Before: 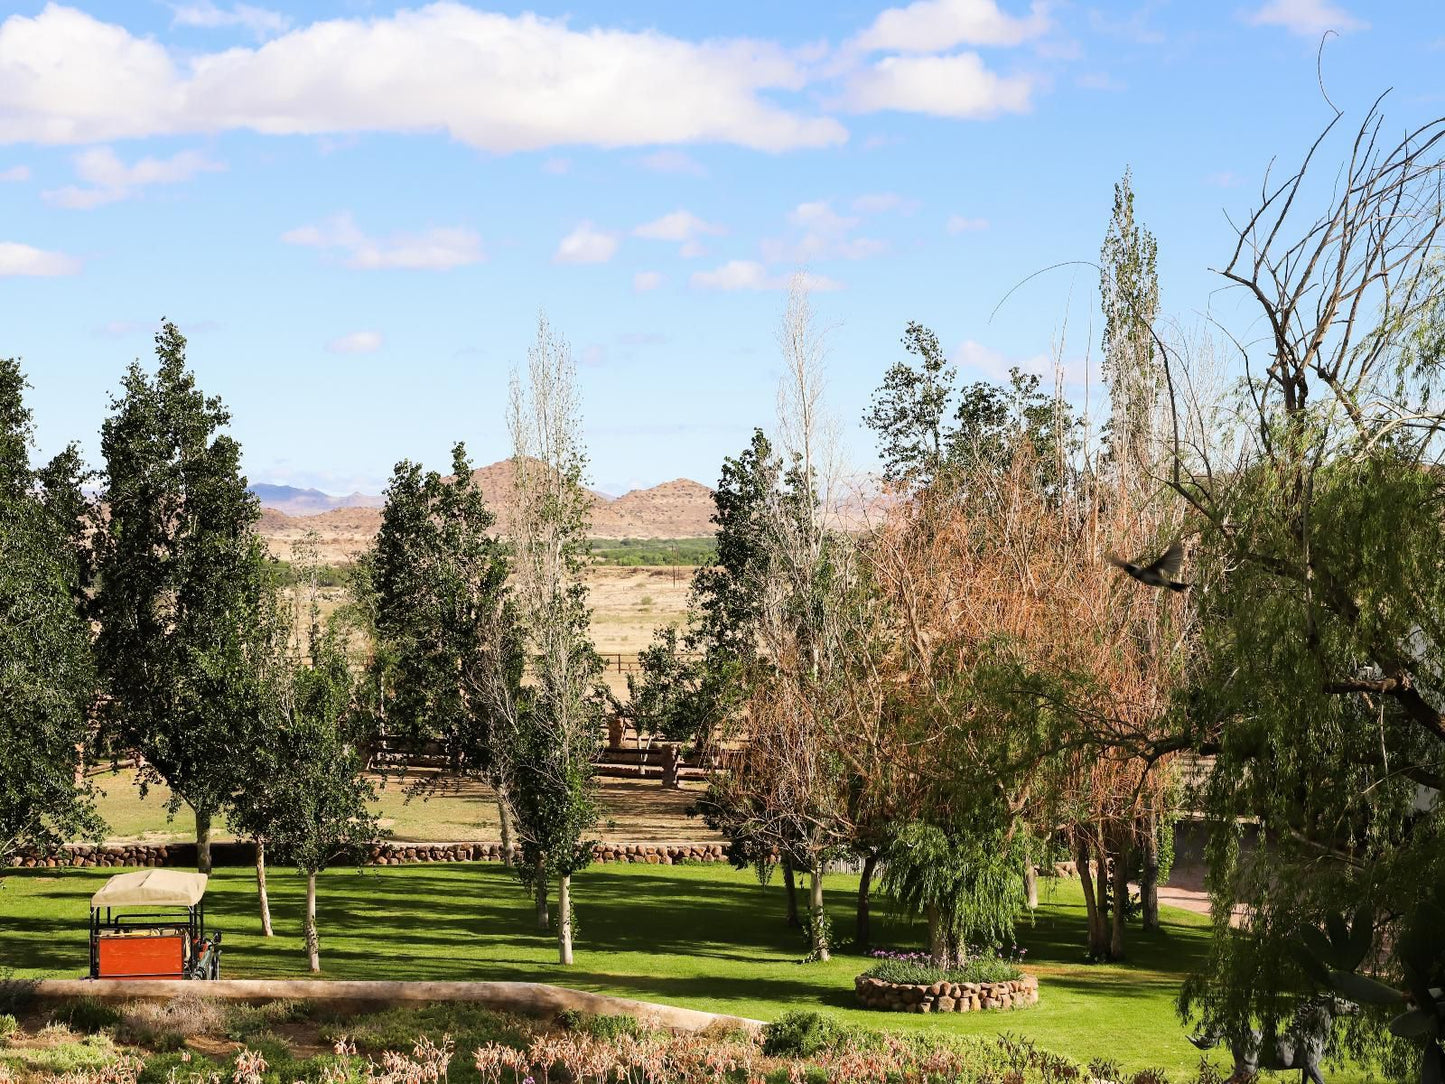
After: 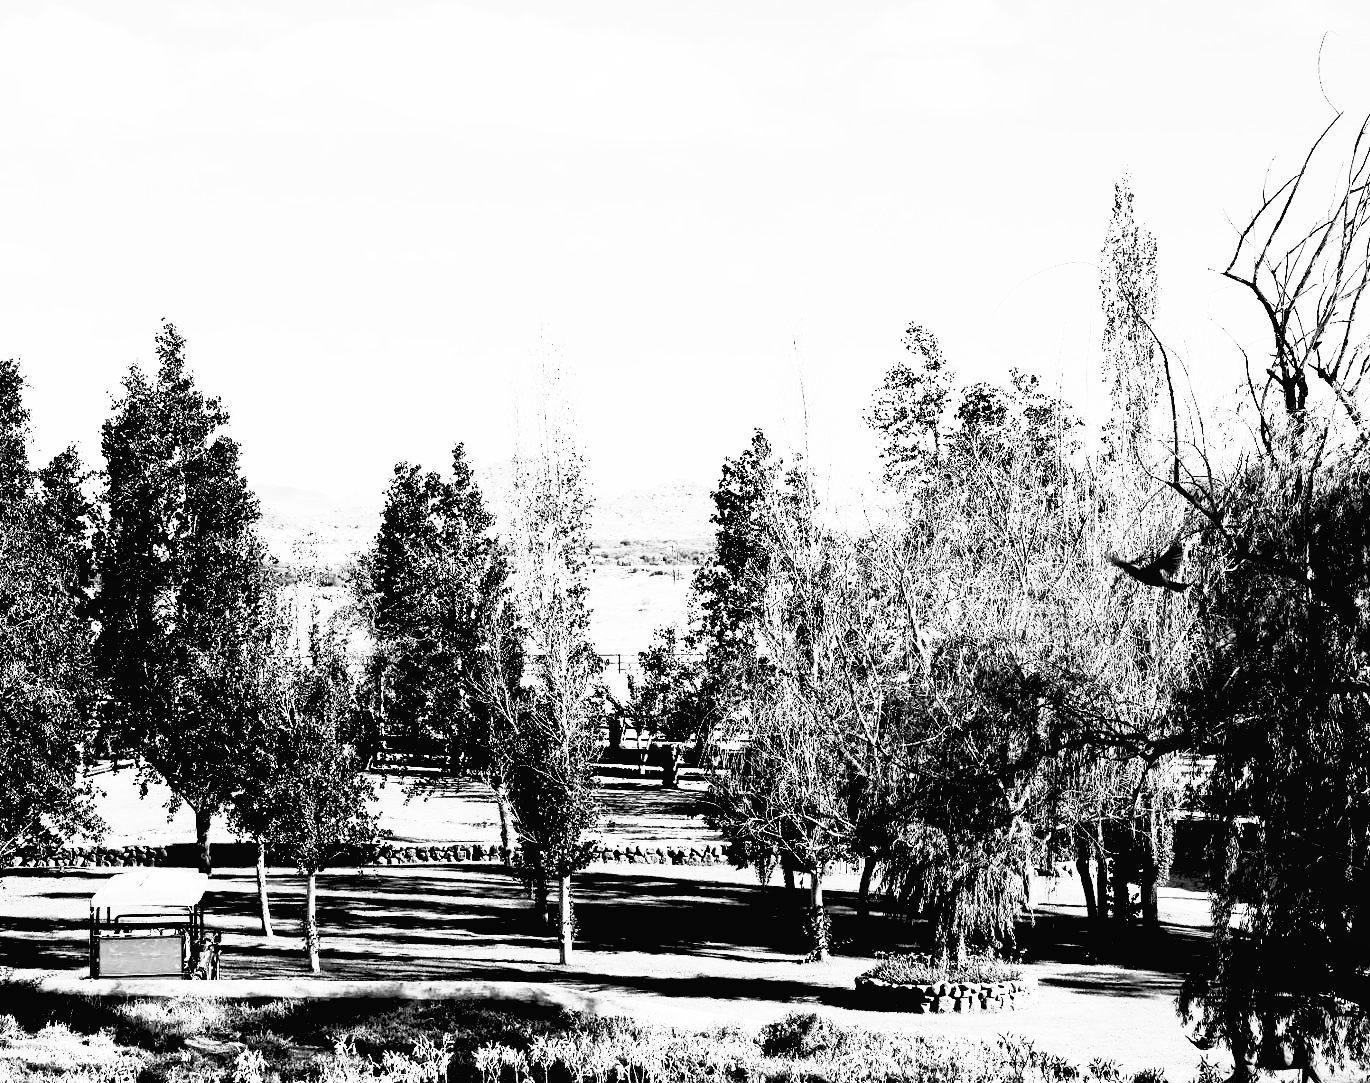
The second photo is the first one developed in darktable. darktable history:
white balance: red 0.967, blue 1.049
shadows and highlights: shadows 37.27, highlights -28.18, soften with gaussian
contrast brightness saturation: contrast 0.53, brightness 0.47, saturation -1
monochrome: a 1.94, b -0.638
tone curve: curves: ch0 [(0, 0.017) (0.259, 0.344) (0.593, 0.778) (0.786, 0.931) (1, 0.999)]; ch1 [(0, 0) (0.405, 0.387) (0.442, 0.47) (0.492, 0.5) (0.511, 0.503) (0.548, 0.596) (0.7, 0.795) (1, 1)]; ch2 [(0, 0) (0.411, 0.433) (0.5, 0.504) (0.535, 0.581) (1, 1)], color space Lab, independent channels, preserve colors none
crop and rotate: right 5.167%
exposure: black level correction 0.056, compensate highlight preservation false
